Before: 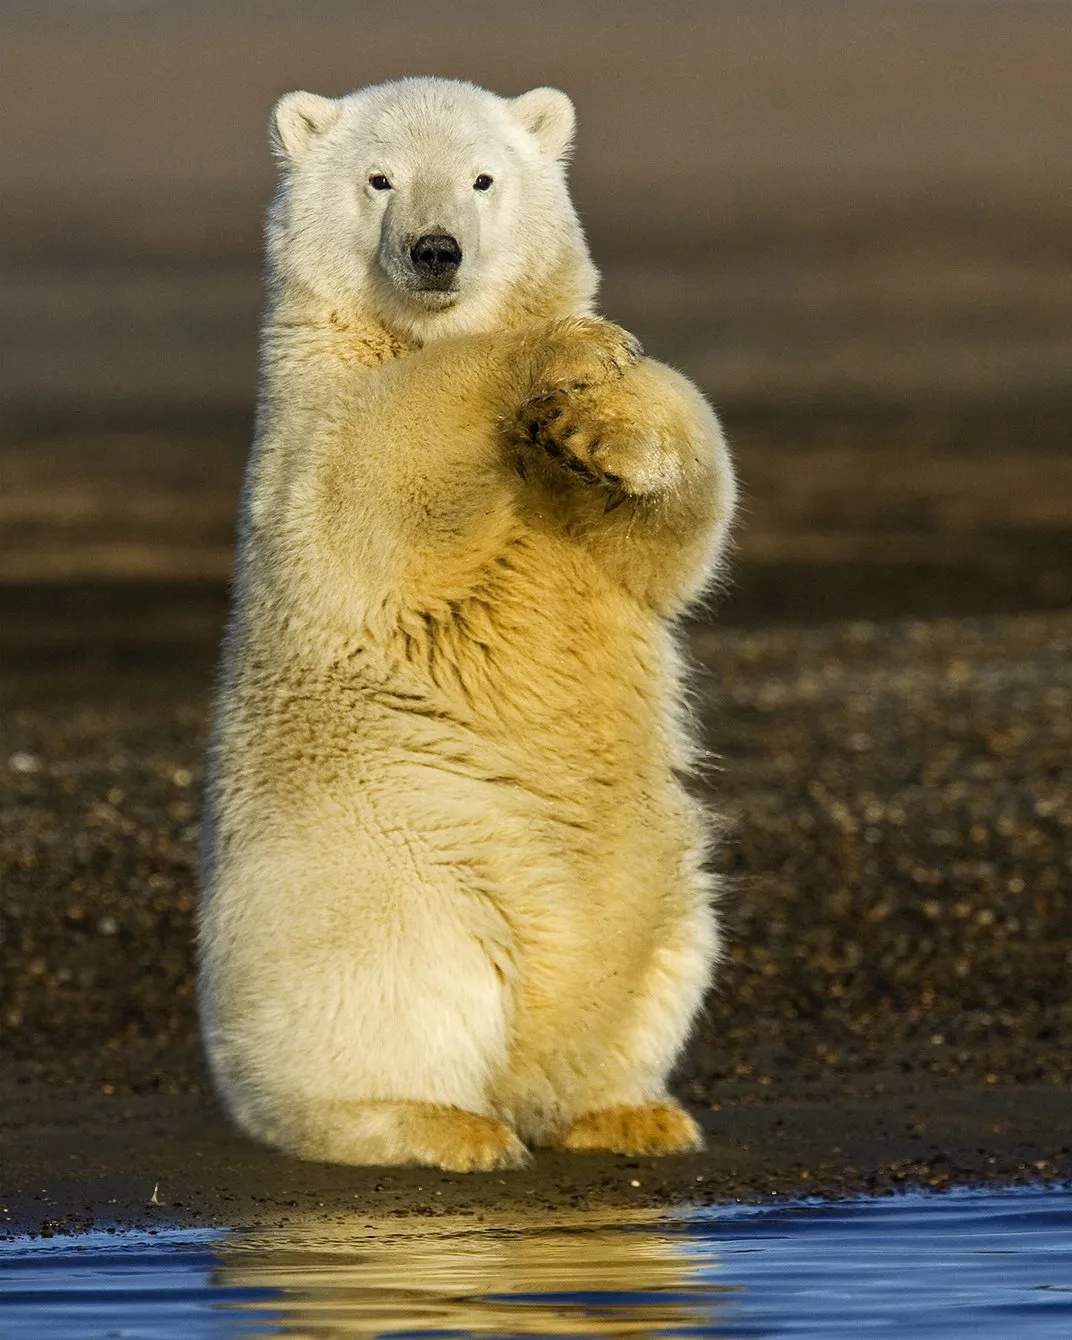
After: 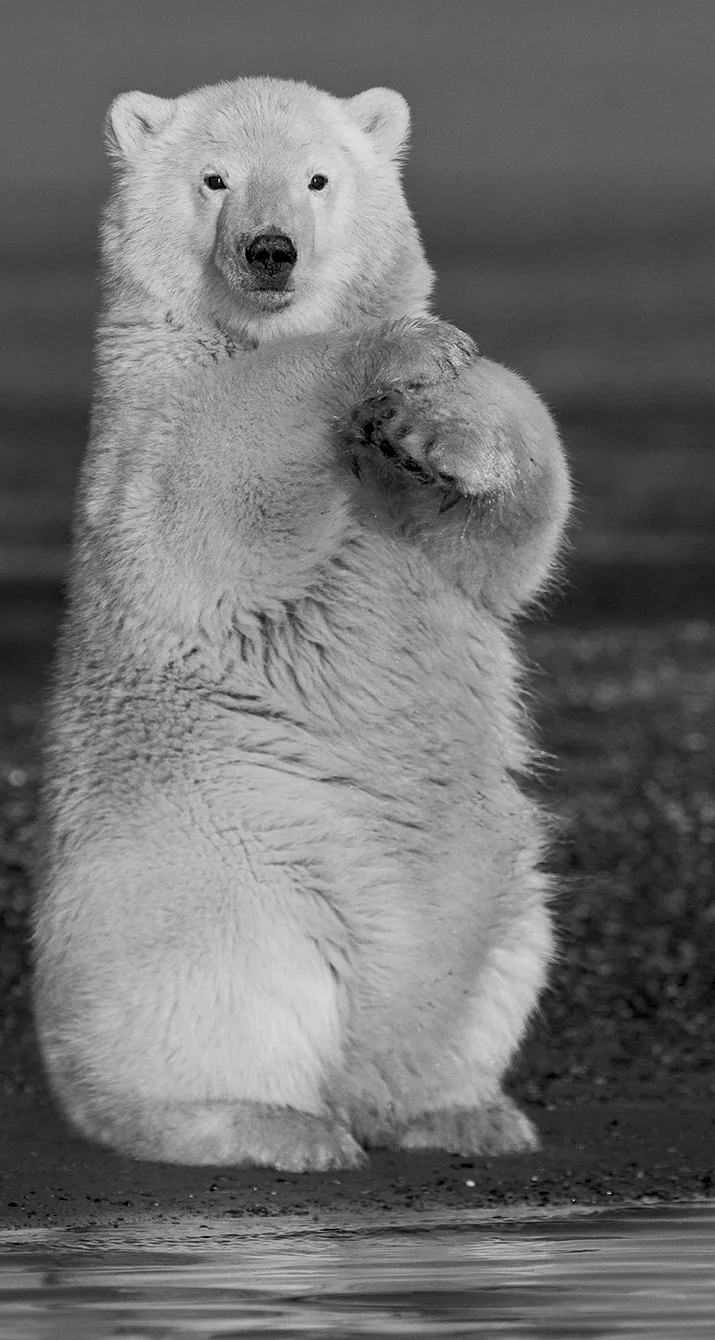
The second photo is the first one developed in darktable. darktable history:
color balance rgb: global offset › luminance -0.5%, perceptual saturation grading › highlights -17.77%, perceptual saturation grading › mid-tones 33.1%, perceptual saturation grading › shadows 50.52%, perceptual brilliance grading › highlights 10.8%, perceptual brilliance grading › shadows -10.8%, global vibrance 24.22%, contrast -25%
white balance: emerald 1
color calibration: output gray [0.267, 0.423, 0.261, 0], illuminant same as pipeline (D50), adaptation none (bypass)
crop and rotate: left 15.446%, right 17.836%
